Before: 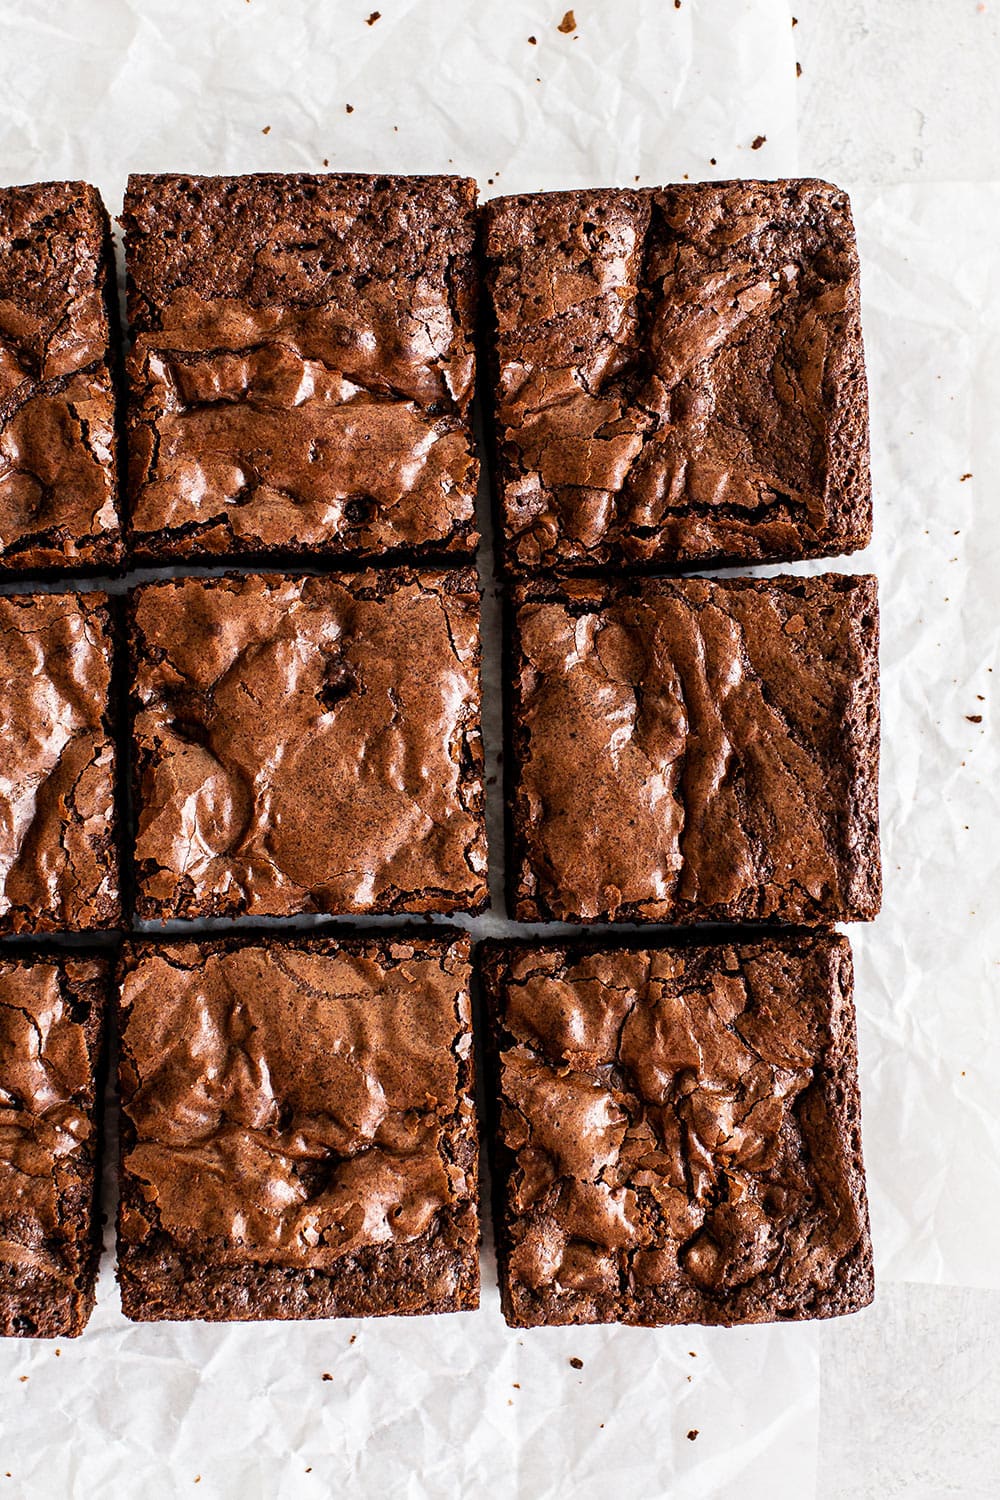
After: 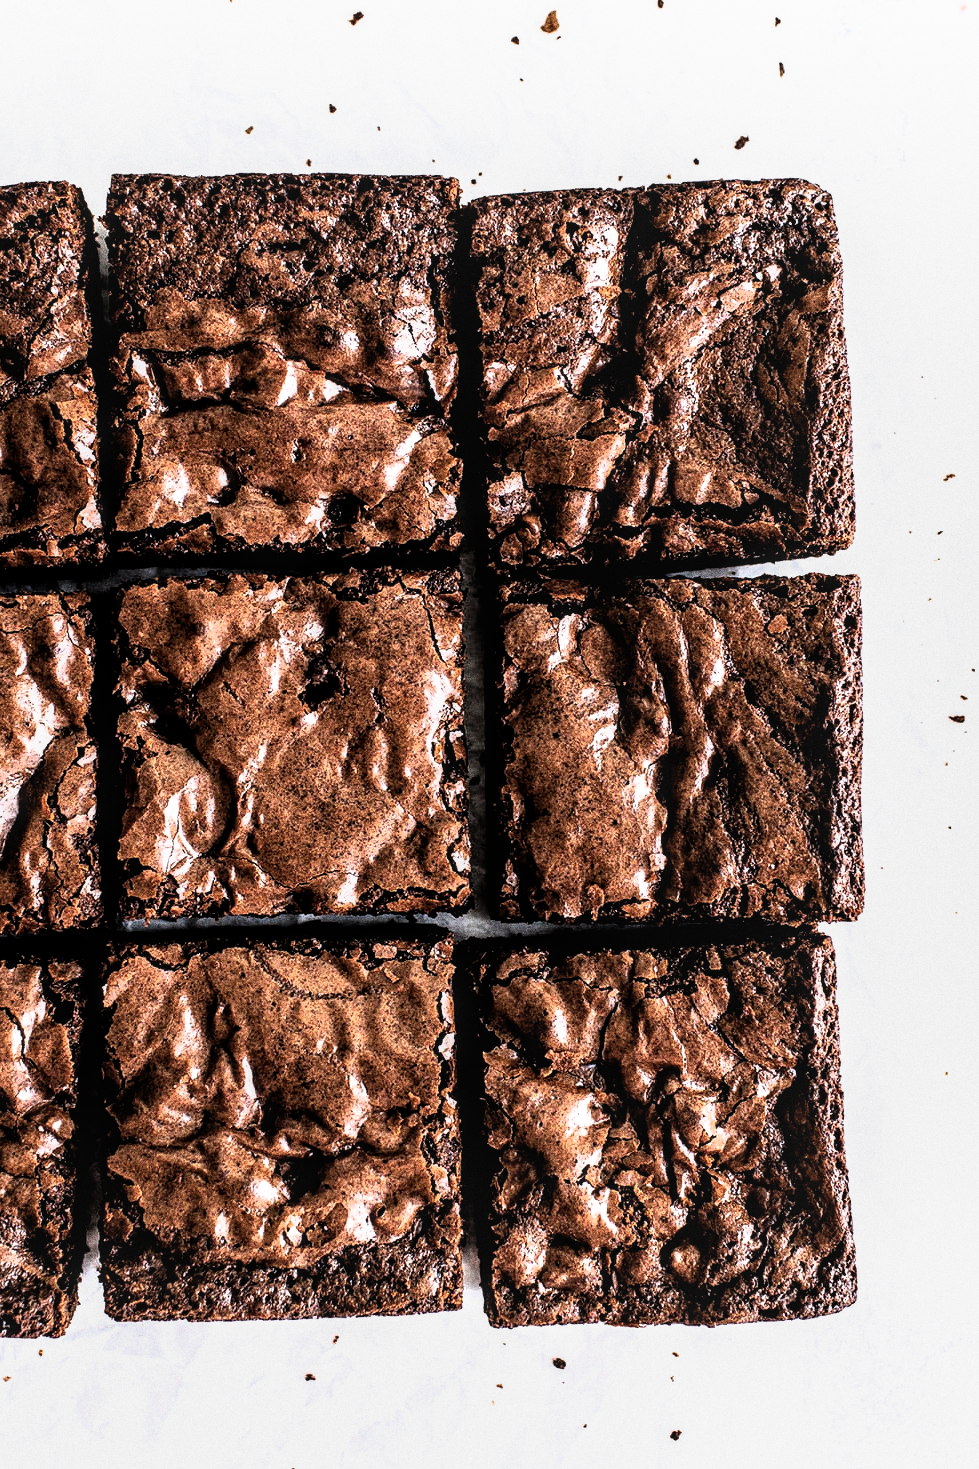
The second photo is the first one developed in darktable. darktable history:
crop: left 1.743%, right 0.268%, bottom 2.011%
white balance: red 0.983, blue 1.036
filmic rgb: black relative exposure -8.2 EV, white relative exposure 2.2 EV, threshold 3 EV, hardness 7.11, latitude 85.74%, contrast 1.696, highlights saturation mix -4%, shadows ↔ highlights balance -2.69%, color science v5 (2021), contrast in shadows safe, contrast in highlights safe, enable highlight reconstruction true
local contrast: on, module defaults
grain: coarseness 0.09 ISO, strength 40%
